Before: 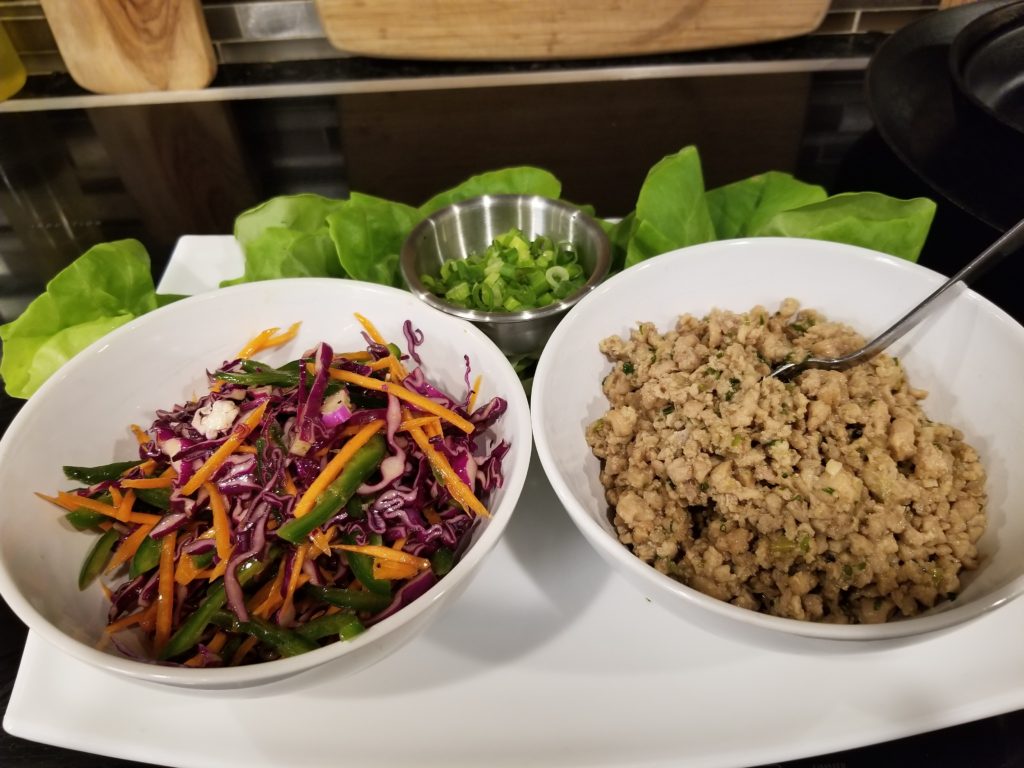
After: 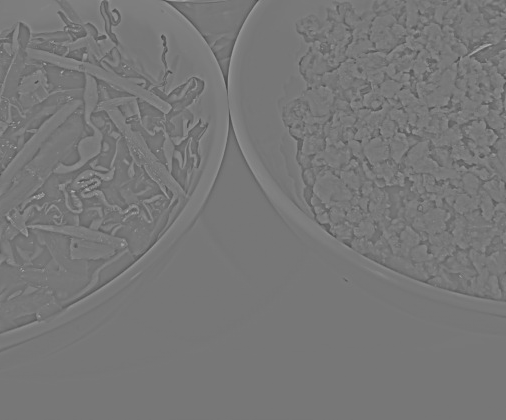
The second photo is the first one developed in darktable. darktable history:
highpass: sharpness 9.84%, contrast boost 9.94%
crop: left 29.672%, top 41.786%, right 20.851%, bottom 3.487%
monochrome: on, module defaults
exposure: exposure 0.6 EV, compensate highlight preservation false
